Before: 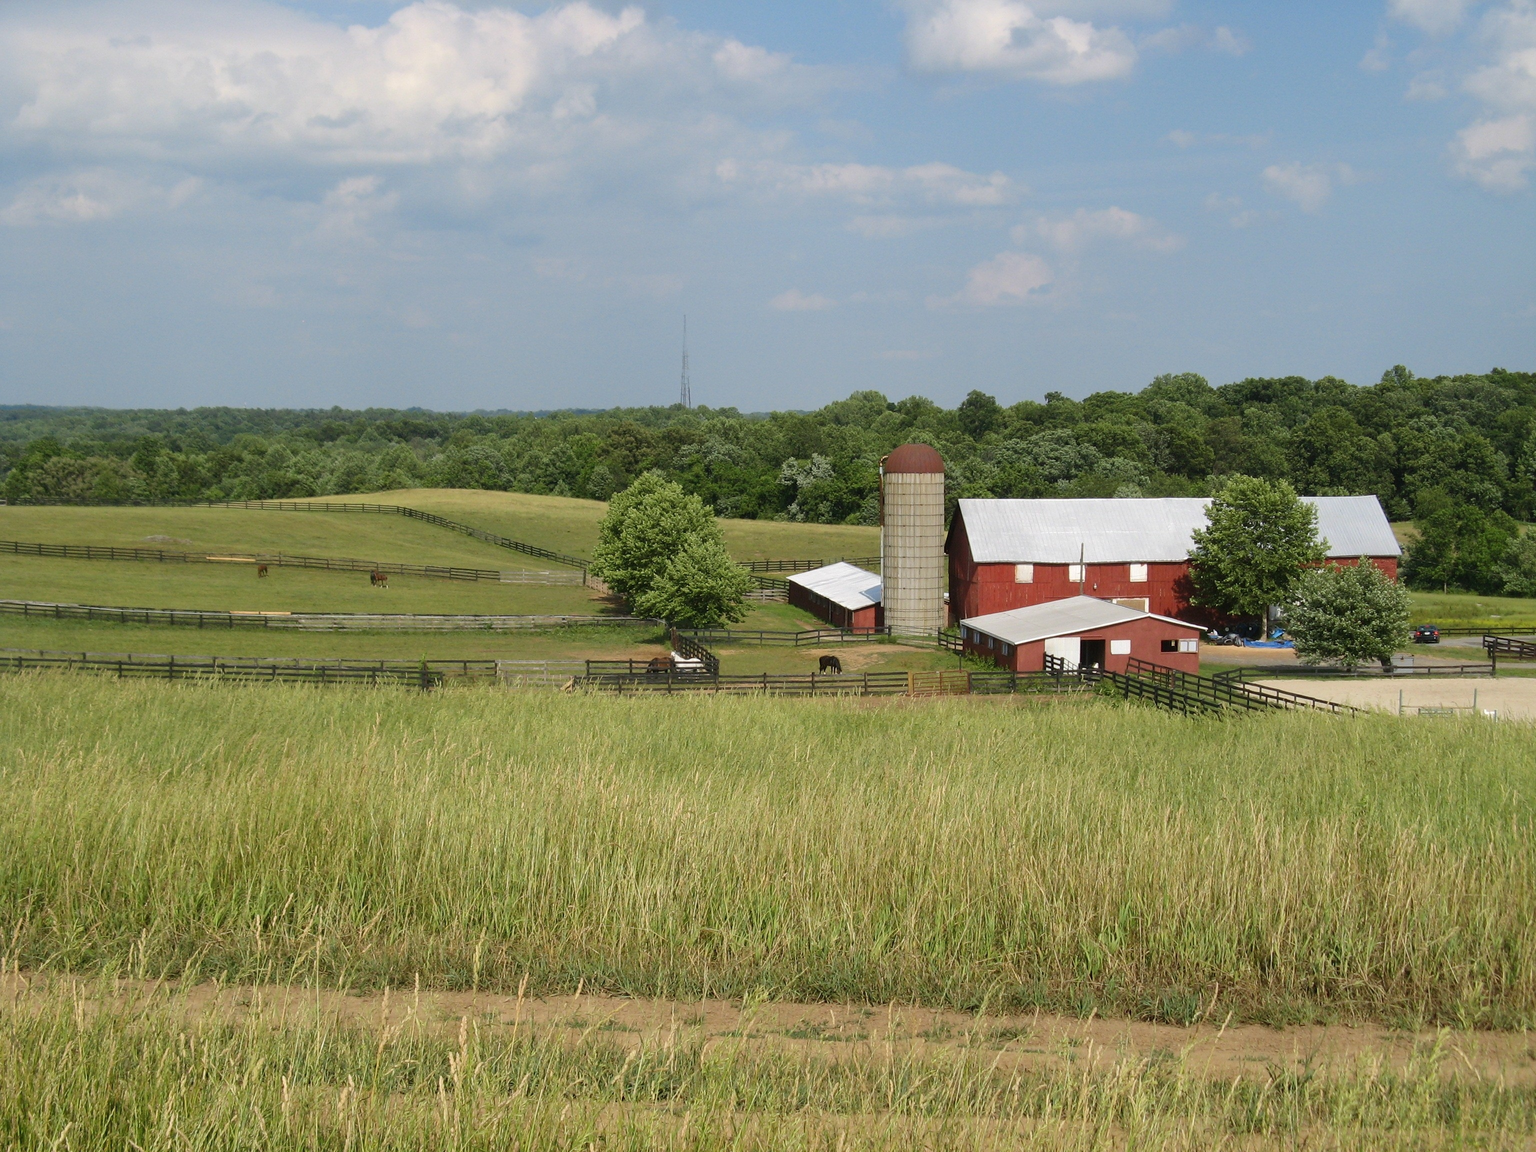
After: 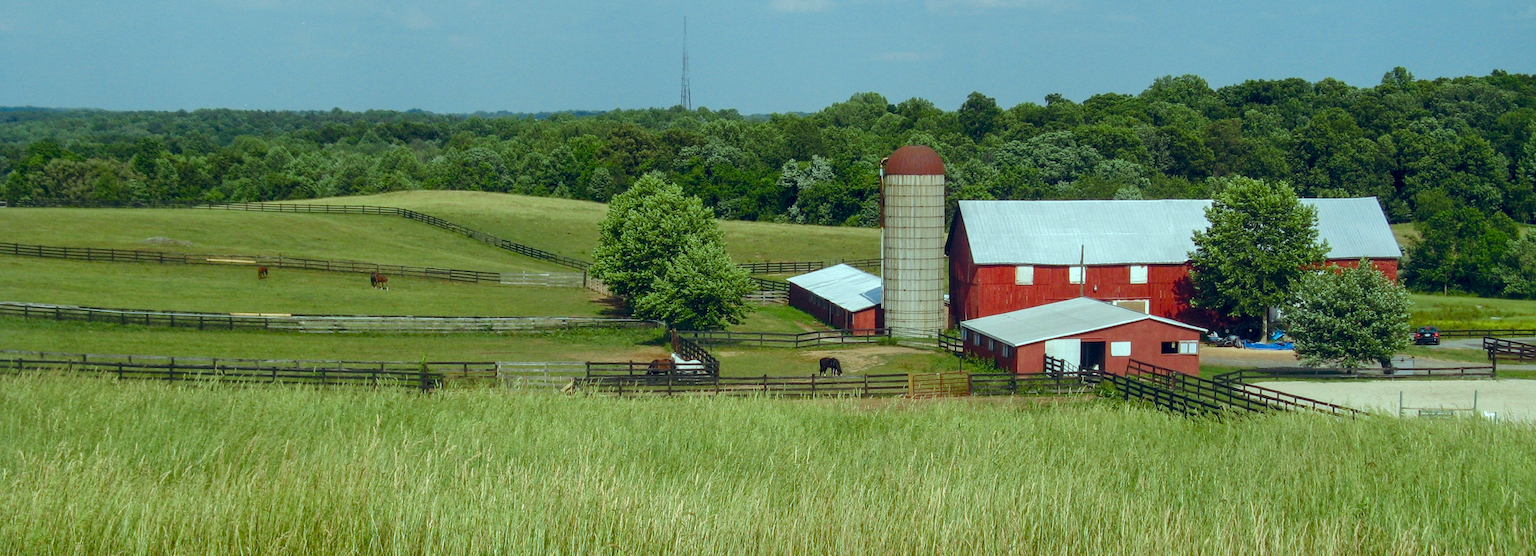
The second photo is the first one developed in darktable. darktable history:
exposure: exposure -0.047 EV, compensate highlight preservation false
crop and rotate: top 25.919%, bottom 25.804%
local contrast: on, module defaults
color balance rgb: highlights gain › chroma 4.028%, highlights gain › hue 199.78°, global offset › chroma 0.129%, global offset › hue 253.7°, perceptual saturation grading › global saturation 20%, perceptual saturation grading › highlights -24.75%, perceptual saturation grading › shadows 50.24%, global vibrance 10.023%
